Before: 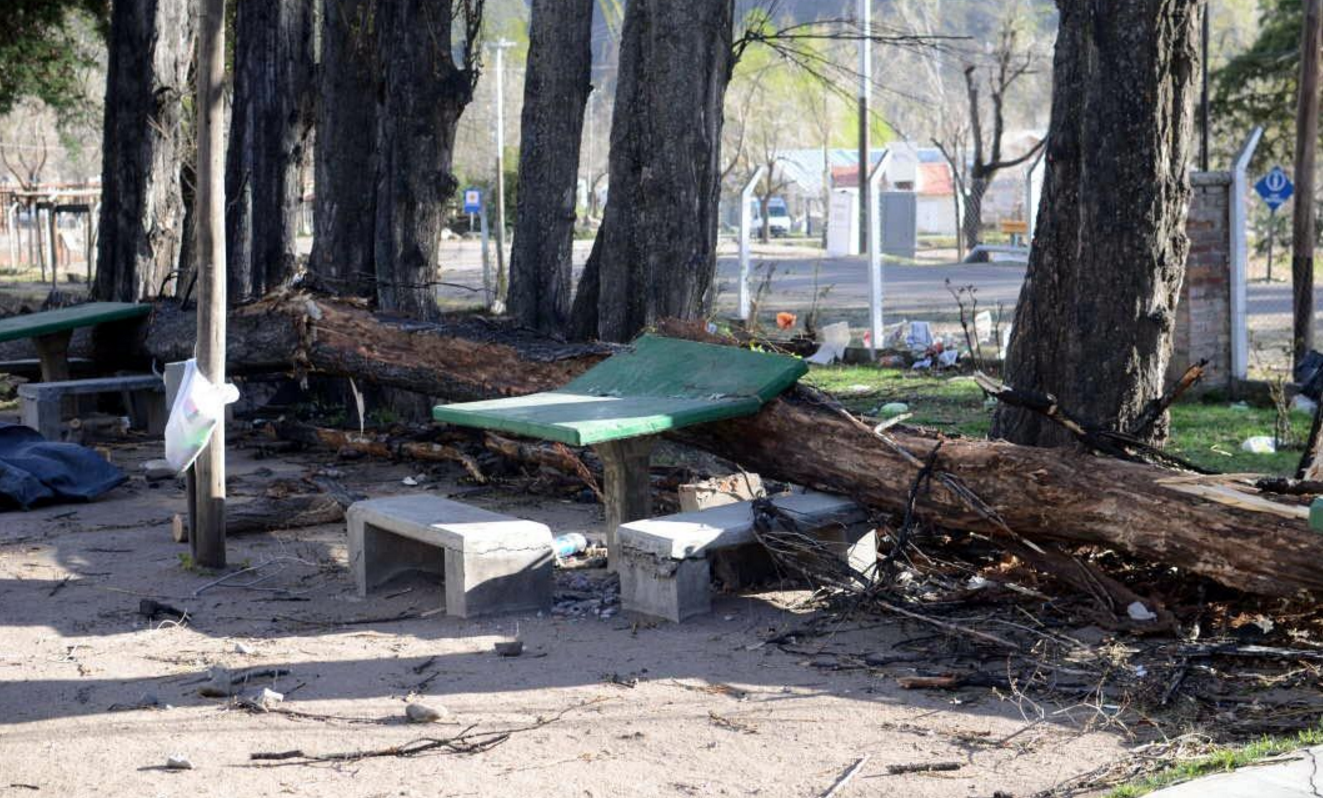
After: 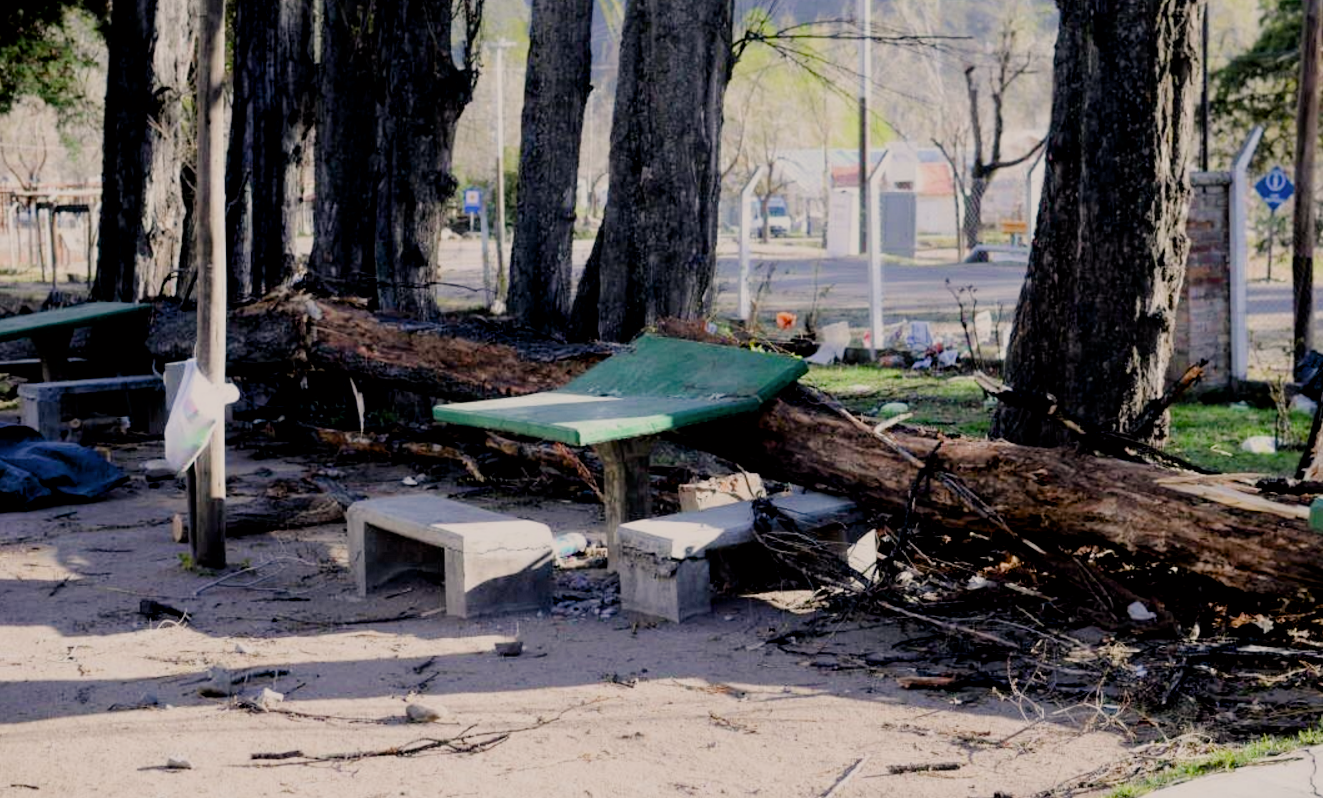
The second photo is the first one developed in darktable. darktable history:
exposure: black level correction 0.009, exposure 0.119 EV, compensate highlight preservation false
color balance rgb: perceptual saturation grading › global saturation 20%, perceptual saturation grading › highlights -25%, perceptual saturation grading › shadows 25%
filmic rgb: black relative exposure -6.98 EV, white relative exposure 5.63 EV, hardness 2.86
color correction: highlights a* 3.84, highlights b* 5.07
